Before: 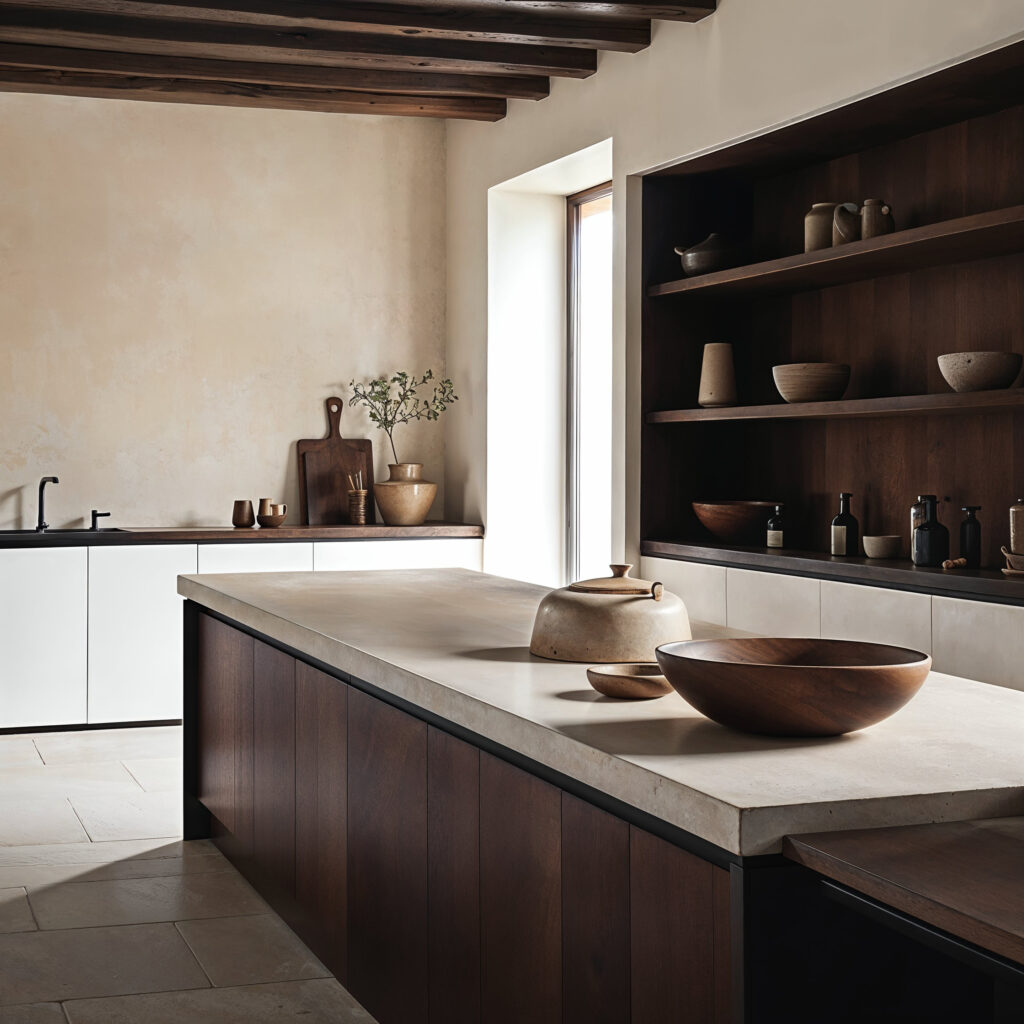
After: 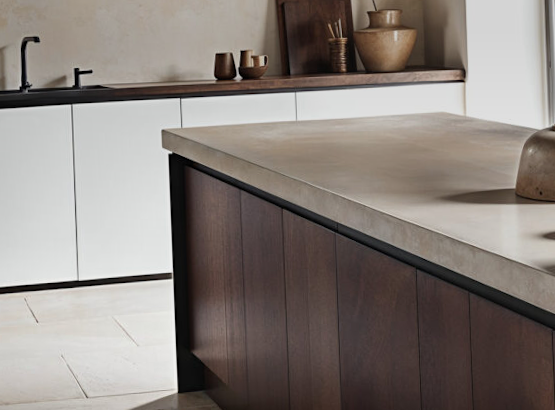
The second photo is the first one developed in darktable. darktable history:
rotate and perspective: rotation -2.12°, lens shift (vertical) 0.009, lens shift (horizontal) -0.008, automatic cropping original format, crop left 0.036, crop right 0.964, crop top 0.05, crop bottom 0.959
crop: top 44.483%, right 43.593%, bottom 12.892%
graduated density: on, module defaults
